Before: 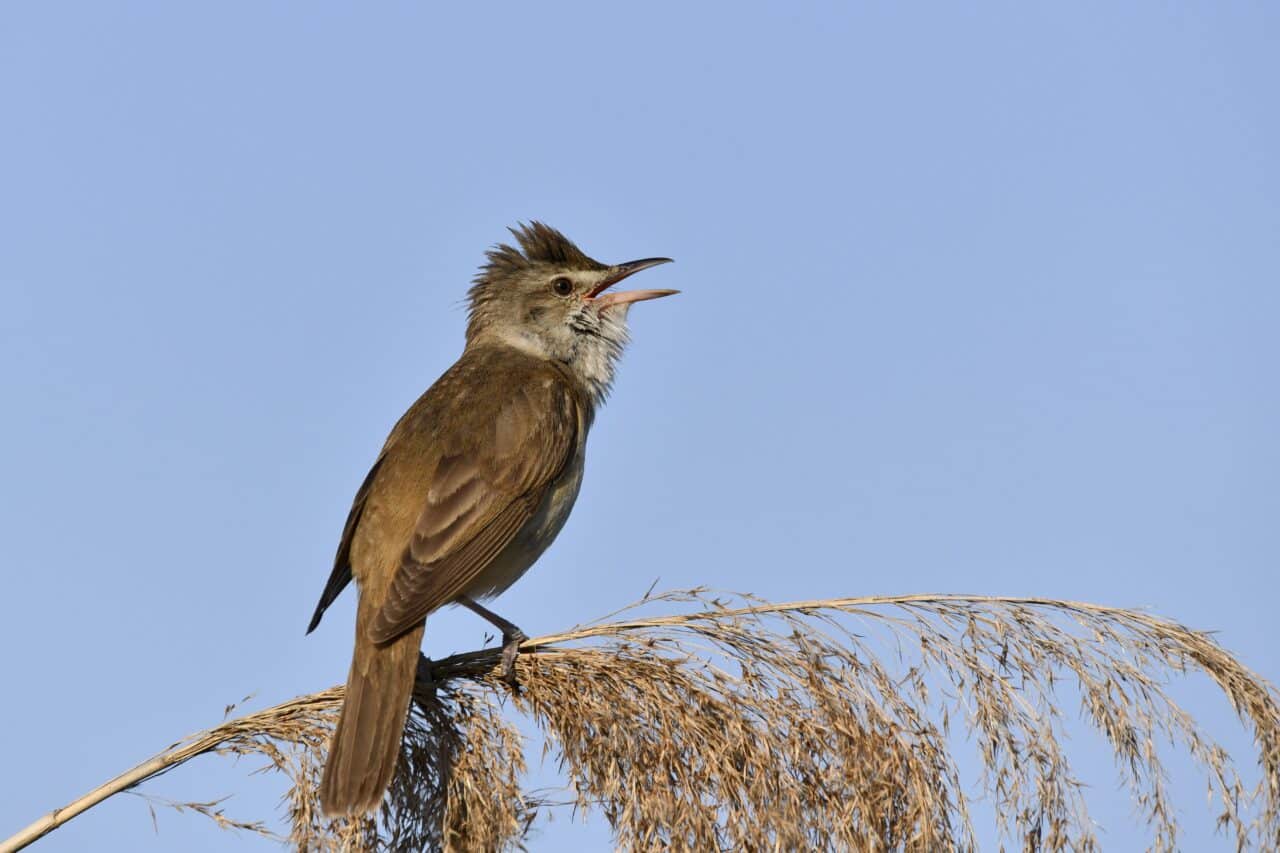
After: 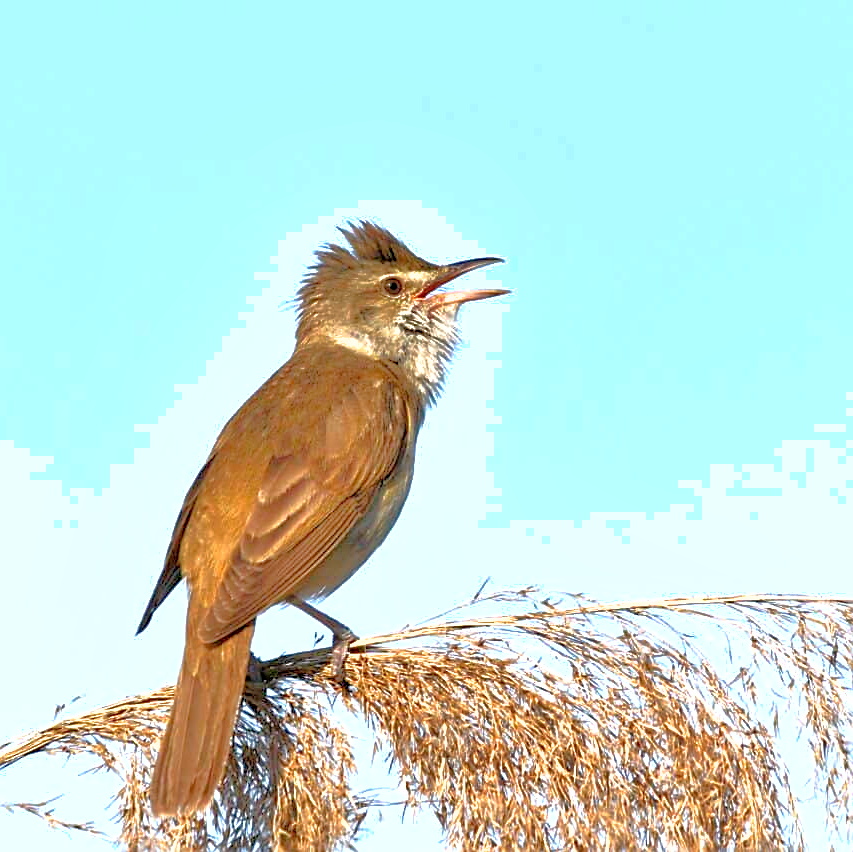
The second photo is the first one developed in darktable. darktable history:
sharpen: on, module defaults
crop and rotate: left 13.342%, right 19.991%
tone equalizer: -7 EV 0.15 EV, -6 EV 0.6 EV, -5 EV 1.15 EV, -4 EV 1.33 EV, -3 EV 1.15 EV, -2 EV 0.6 EV, -1 EV 0.15 EV, mask exposure compensation -0.5 EV
exposure: black level correction 0, exposure 1.1 EV, compensate highlight preservation false
shadows and highlights: on, module defaults
